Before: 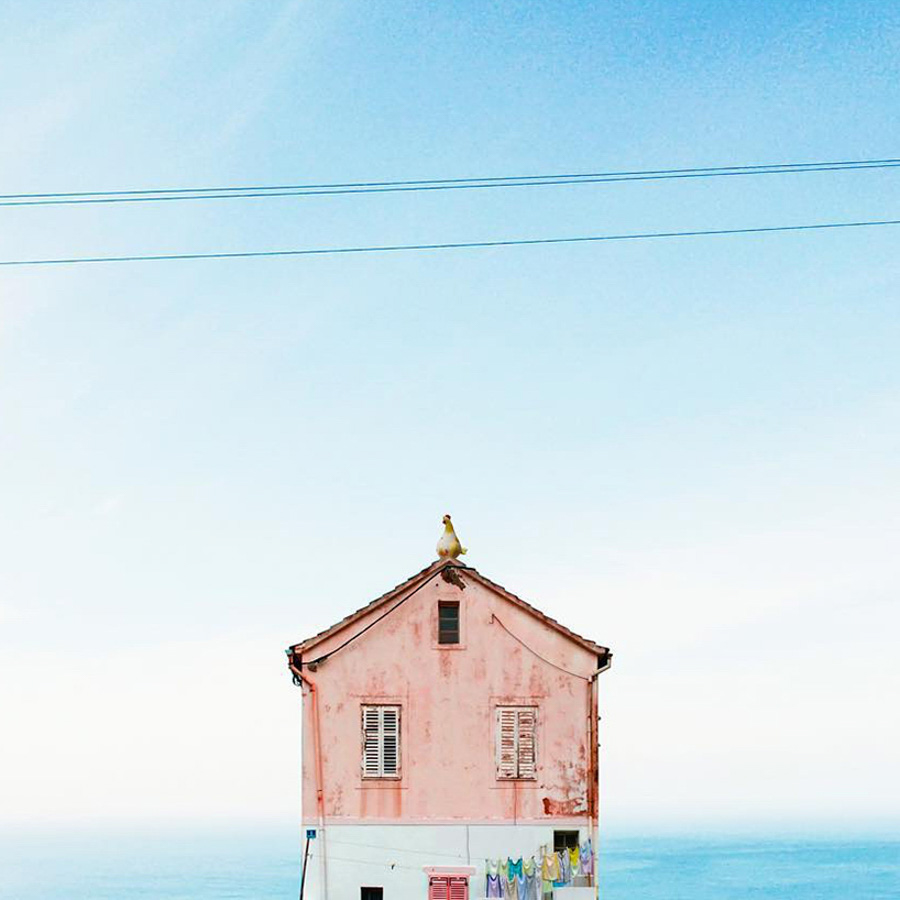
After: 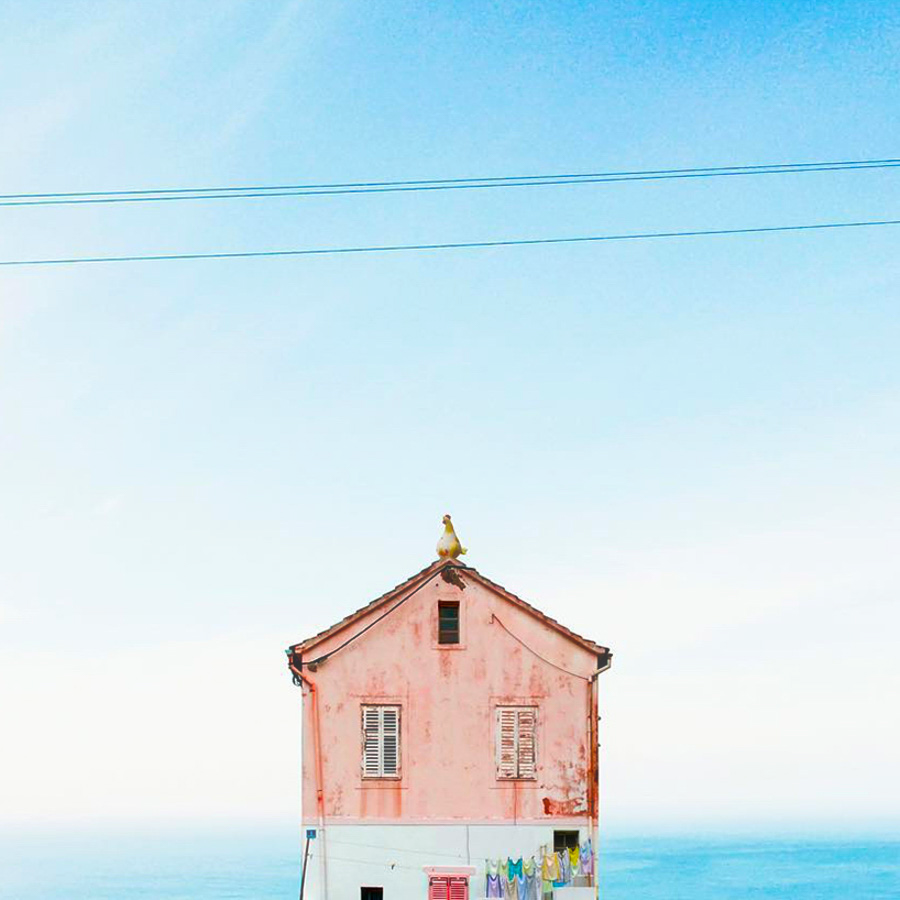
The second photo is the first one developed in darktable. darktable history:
haze removal: strength -0.102, compatibility mode true, adaptive false
color balance rgb: global offset › luminance -0.466%, linear chroma grading › shadows 31.924%, linear chroma grading › global chroma -2.294%, linear chroma grading › mid-tones 4.136%, perceptual saturation grading › global saturation 29.614%
